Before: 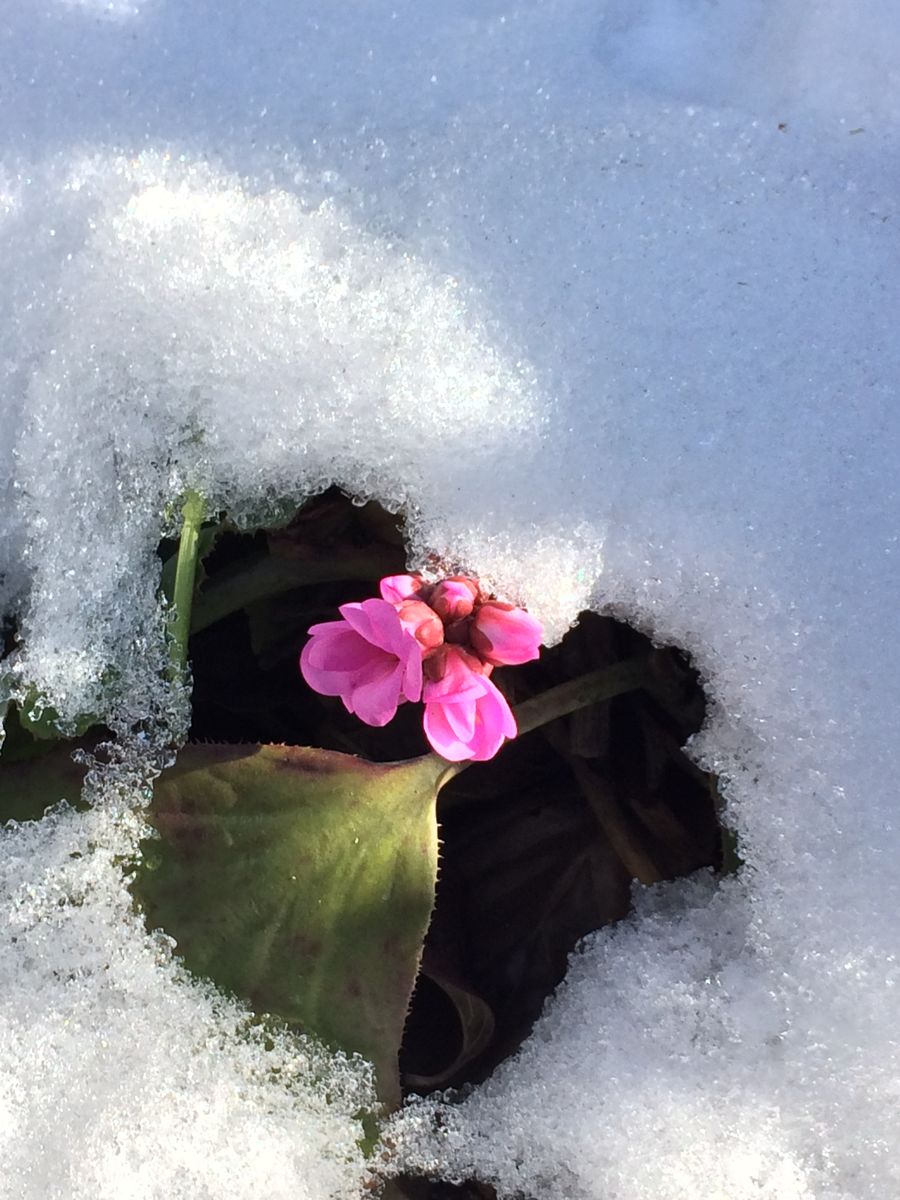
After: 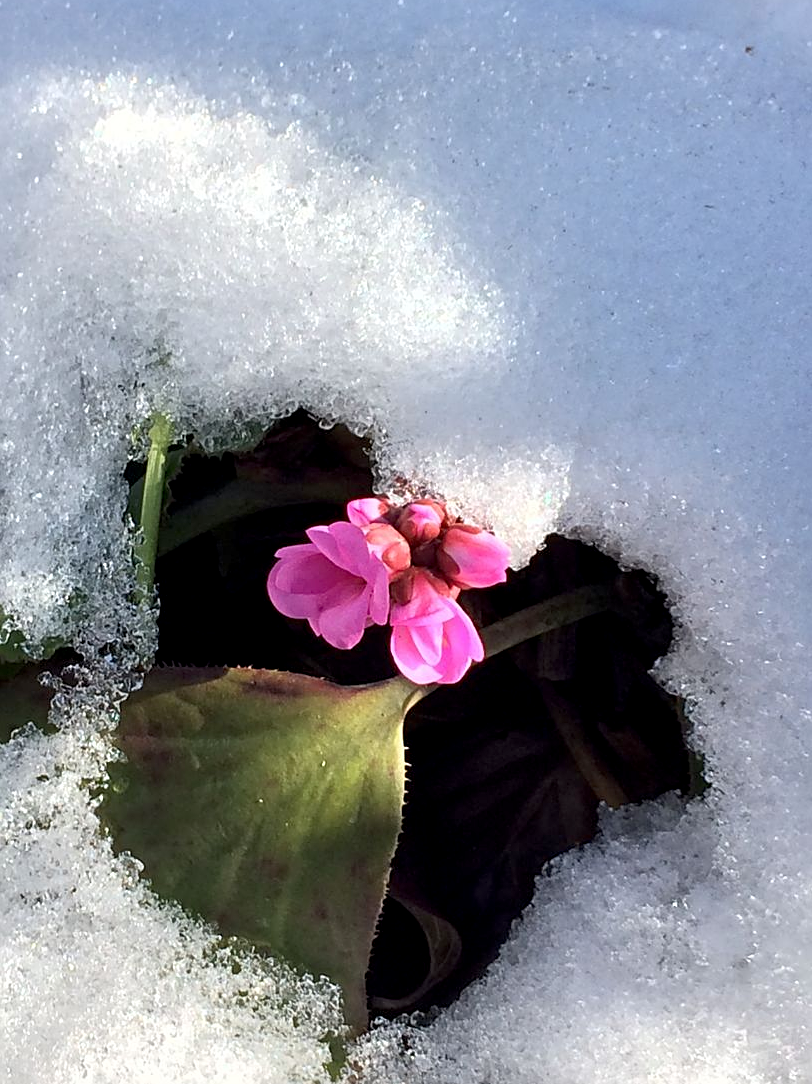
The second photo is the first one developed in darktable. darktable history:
sharpen: on, module defaults
crop: left 3.743%, top 6.435%, right 5.999%, bottom 3.221%
exposure: black level correction 0.005, exposure 0.005 EV, compensate highlight preservation false
